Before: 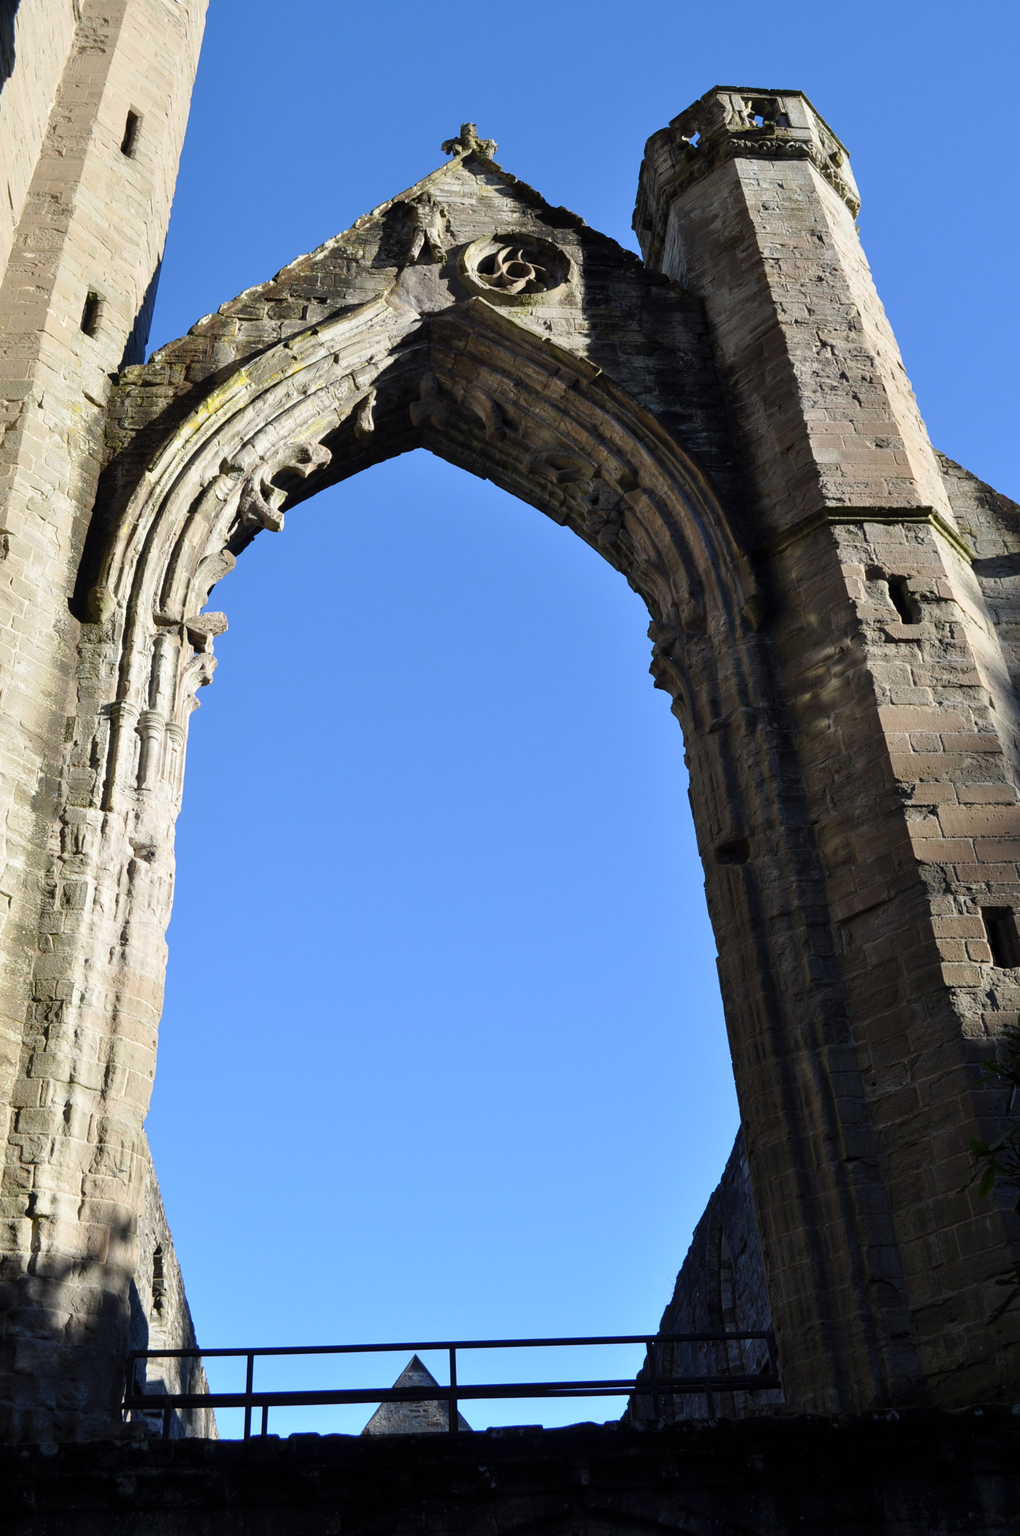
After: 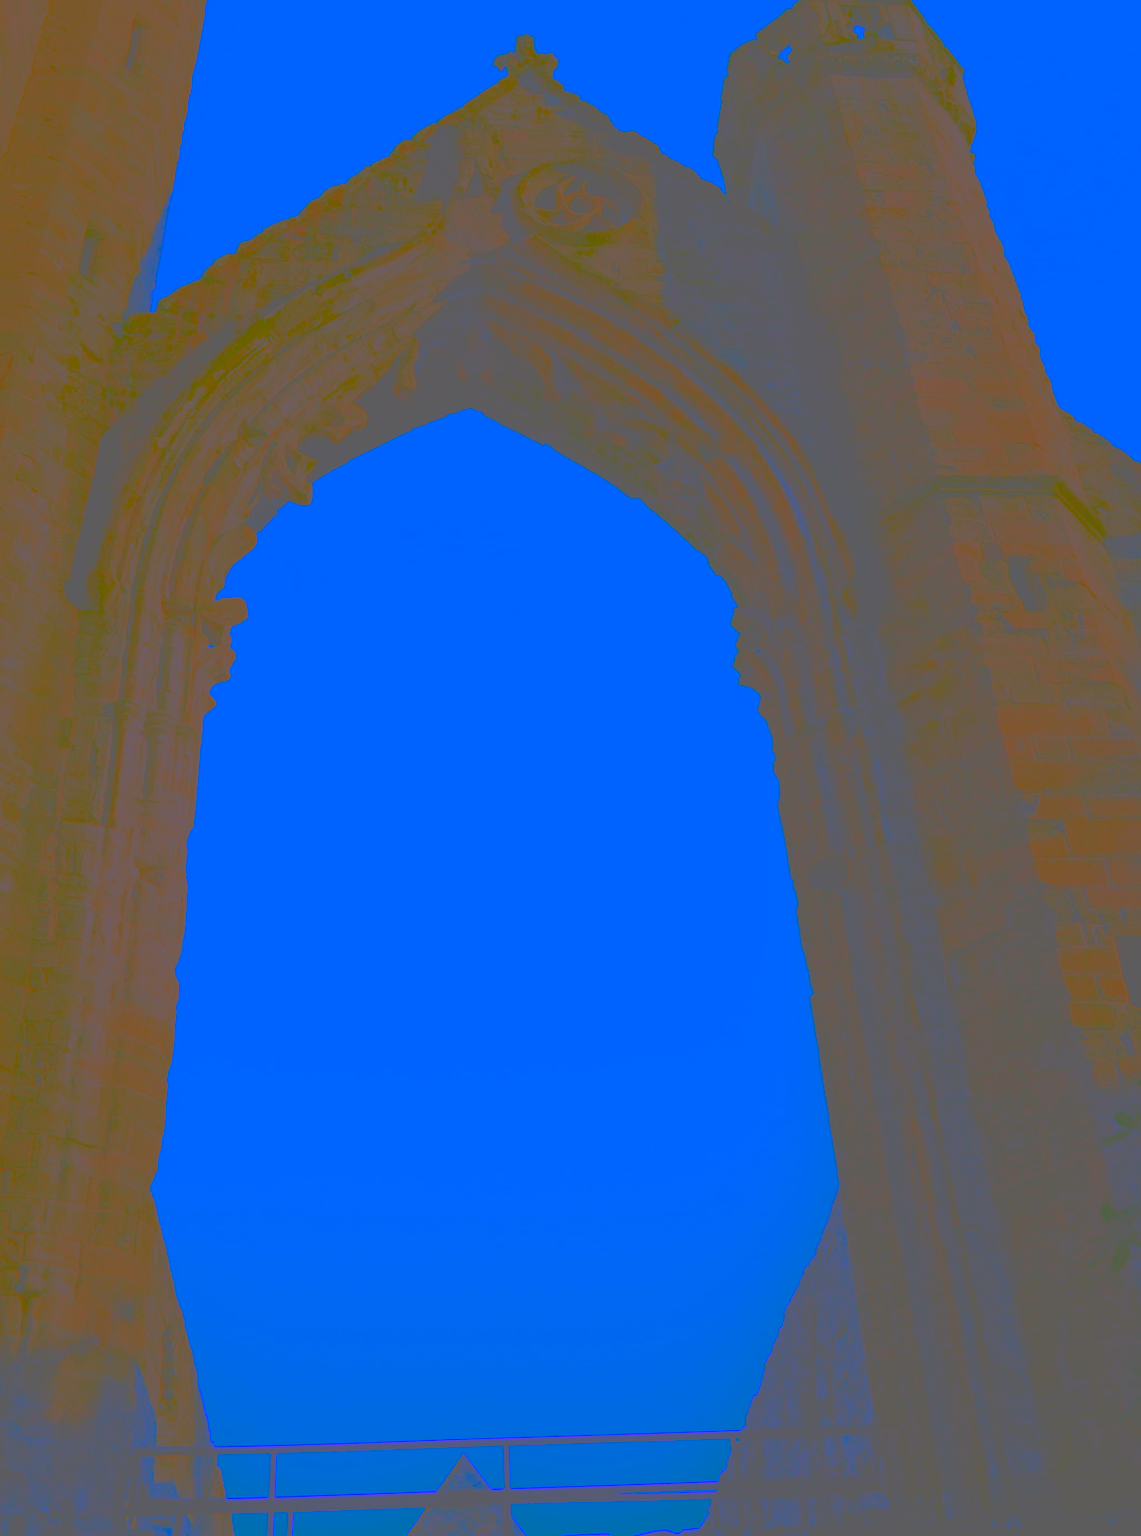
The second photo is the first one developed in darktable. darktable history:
color balance rgb: highlights gain › chroma 1.539%, highlights gain › hue 307.27°, linear chroma grading › global chroma 0.953%, perceptual saturation grading › global saturation 5.769%, global vibrance 20%
crop: left 1.275%, top 6.092%, right 1.515%, bottom 7.017%
contrast brightness saturation: contrast -0.977, brightness -0.158, saturation 0.734
